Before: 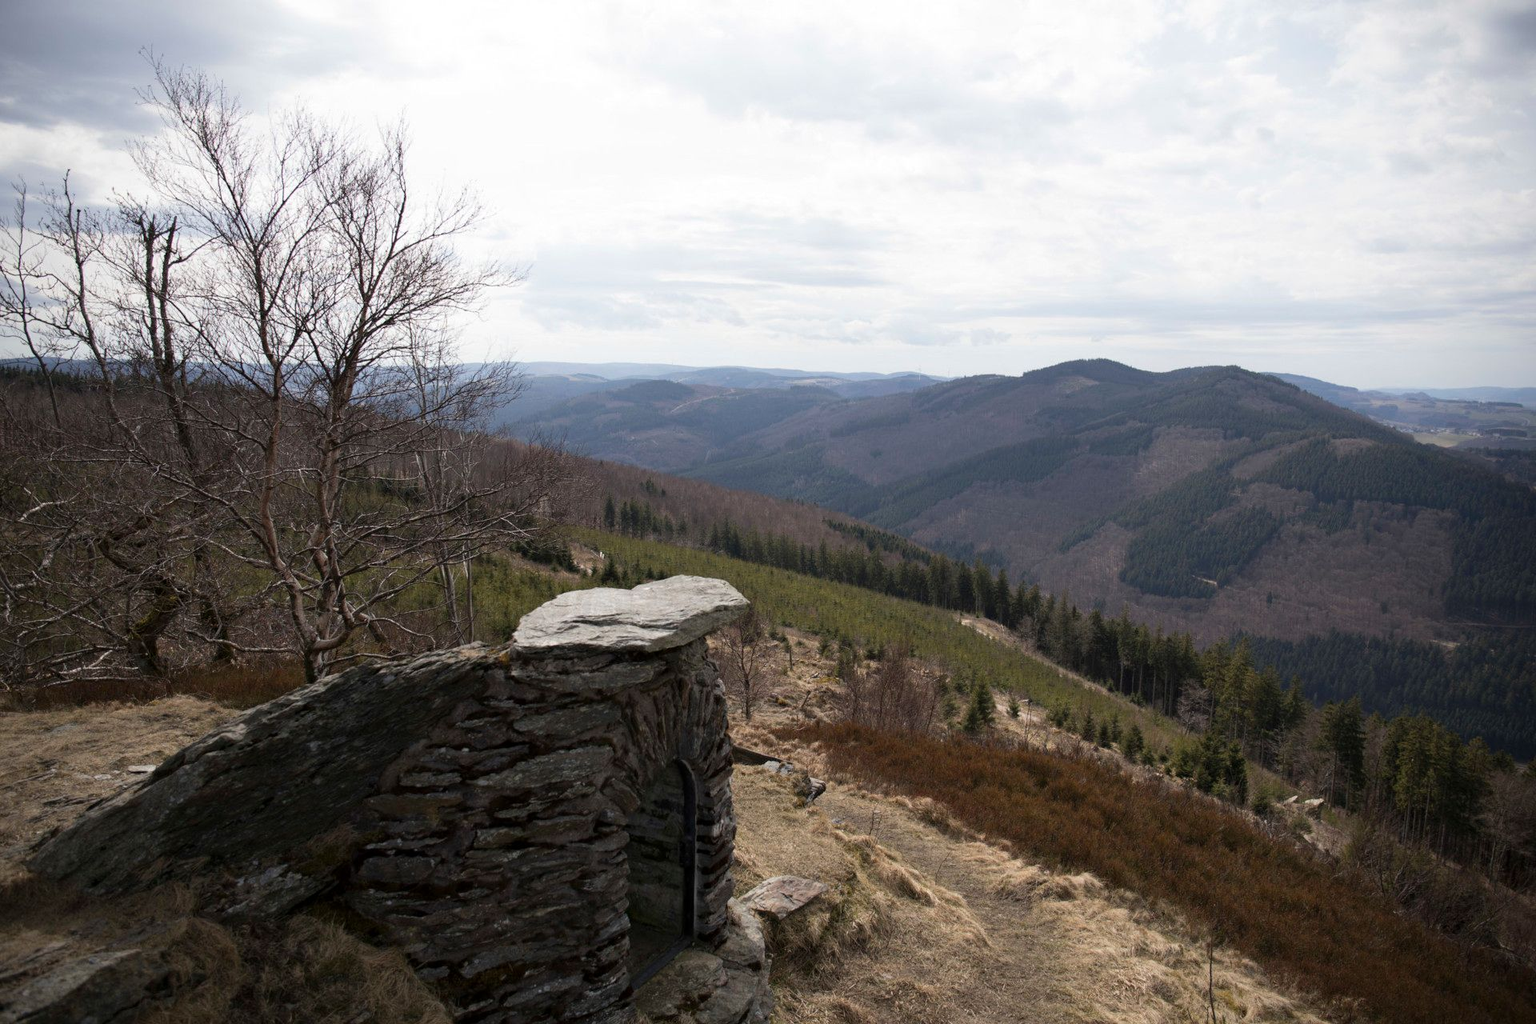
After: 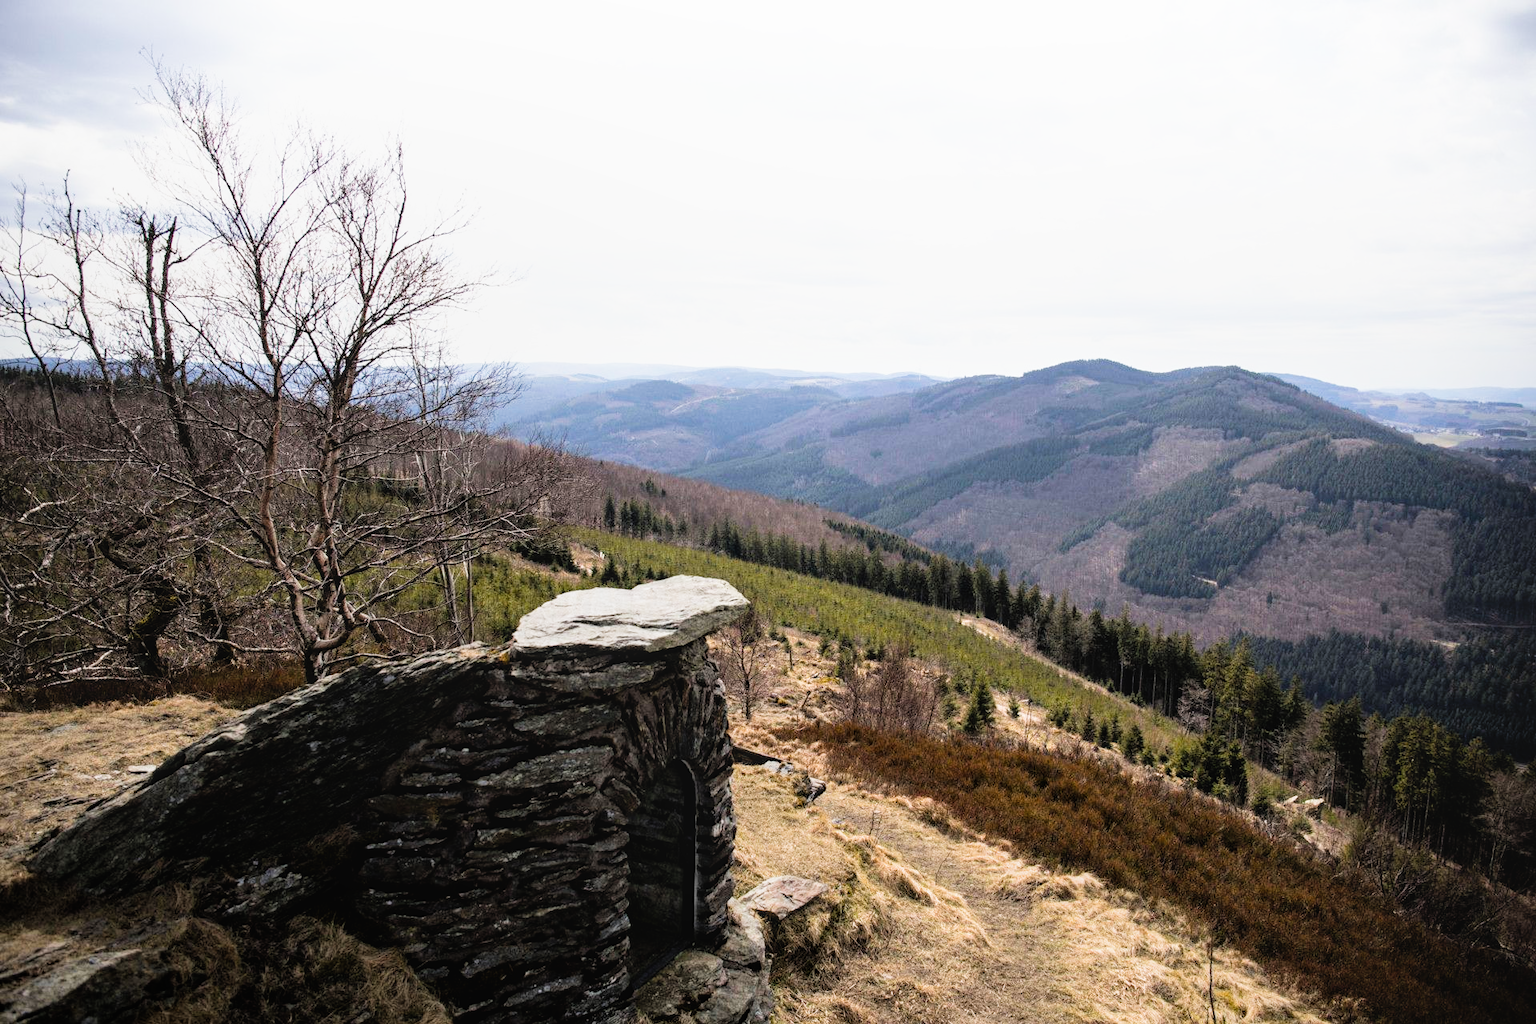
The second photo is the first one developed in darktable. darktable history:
local contrast: detail 110%
color balance rgb: perceptual saturation grading › global saturation 20%, global vibrance 20%
filmic rgb: black relative exposure -5 EV, white relative exposure 3.5 EV, hardness 3.19, contrast 1.4, highlights saturation mix -50%
exposure: black level correction 0, exposure 1.1 EV, compensate highlight preservation false
